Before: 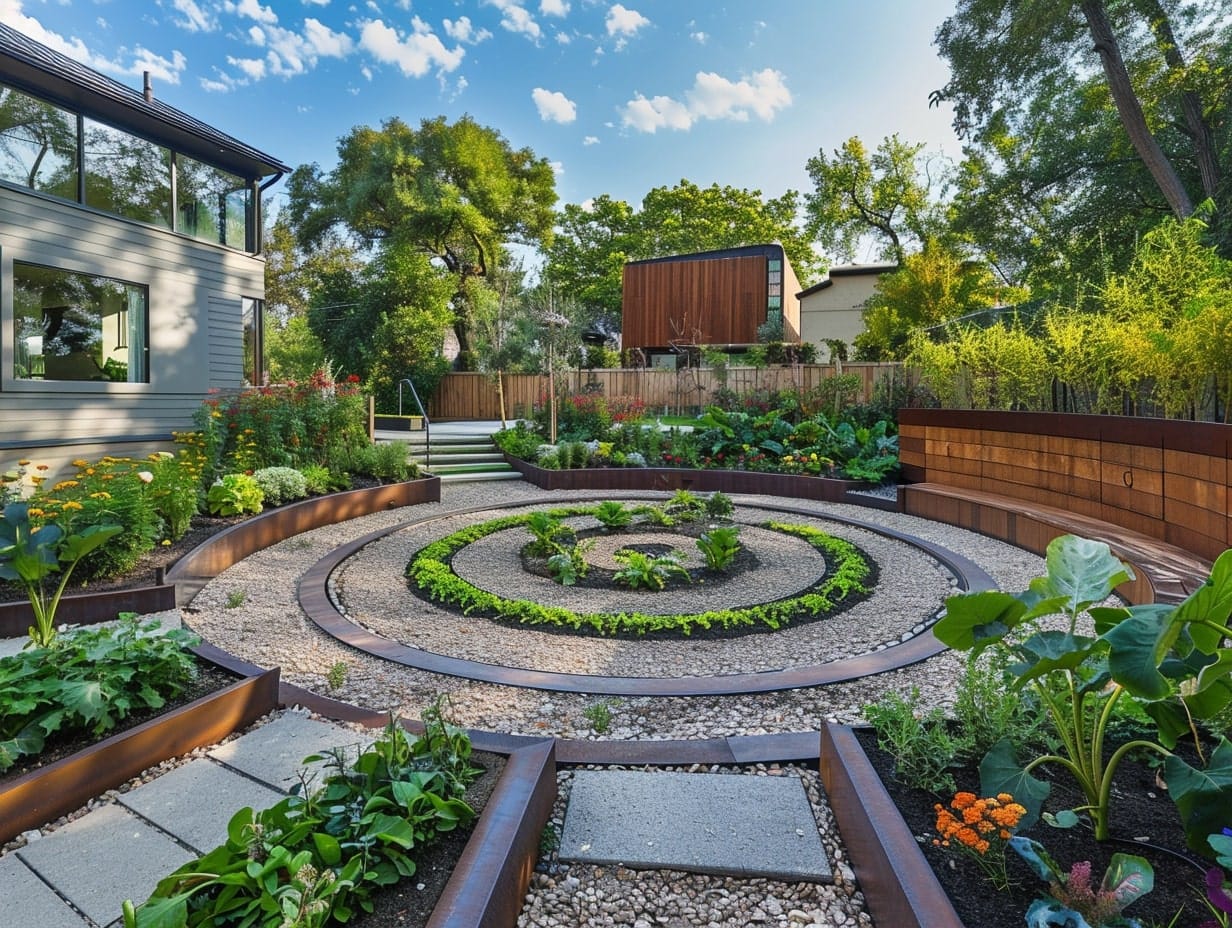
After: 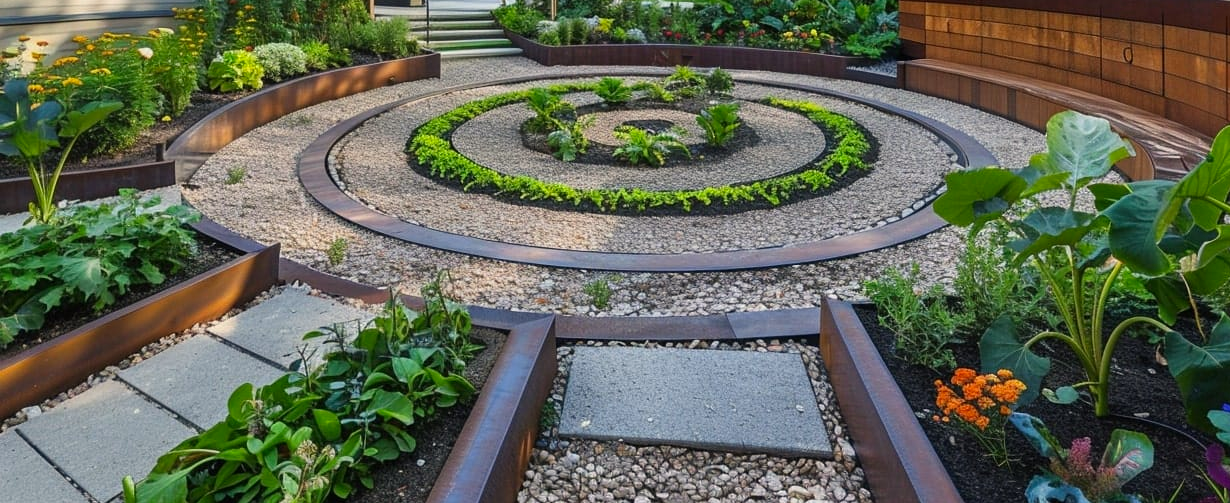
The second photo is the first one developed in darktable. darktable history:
crop and rotate: top 45.765%, right 0.122%
color correction: highlights a* 0.685, highlights b* 2.84, saturation 1.09
